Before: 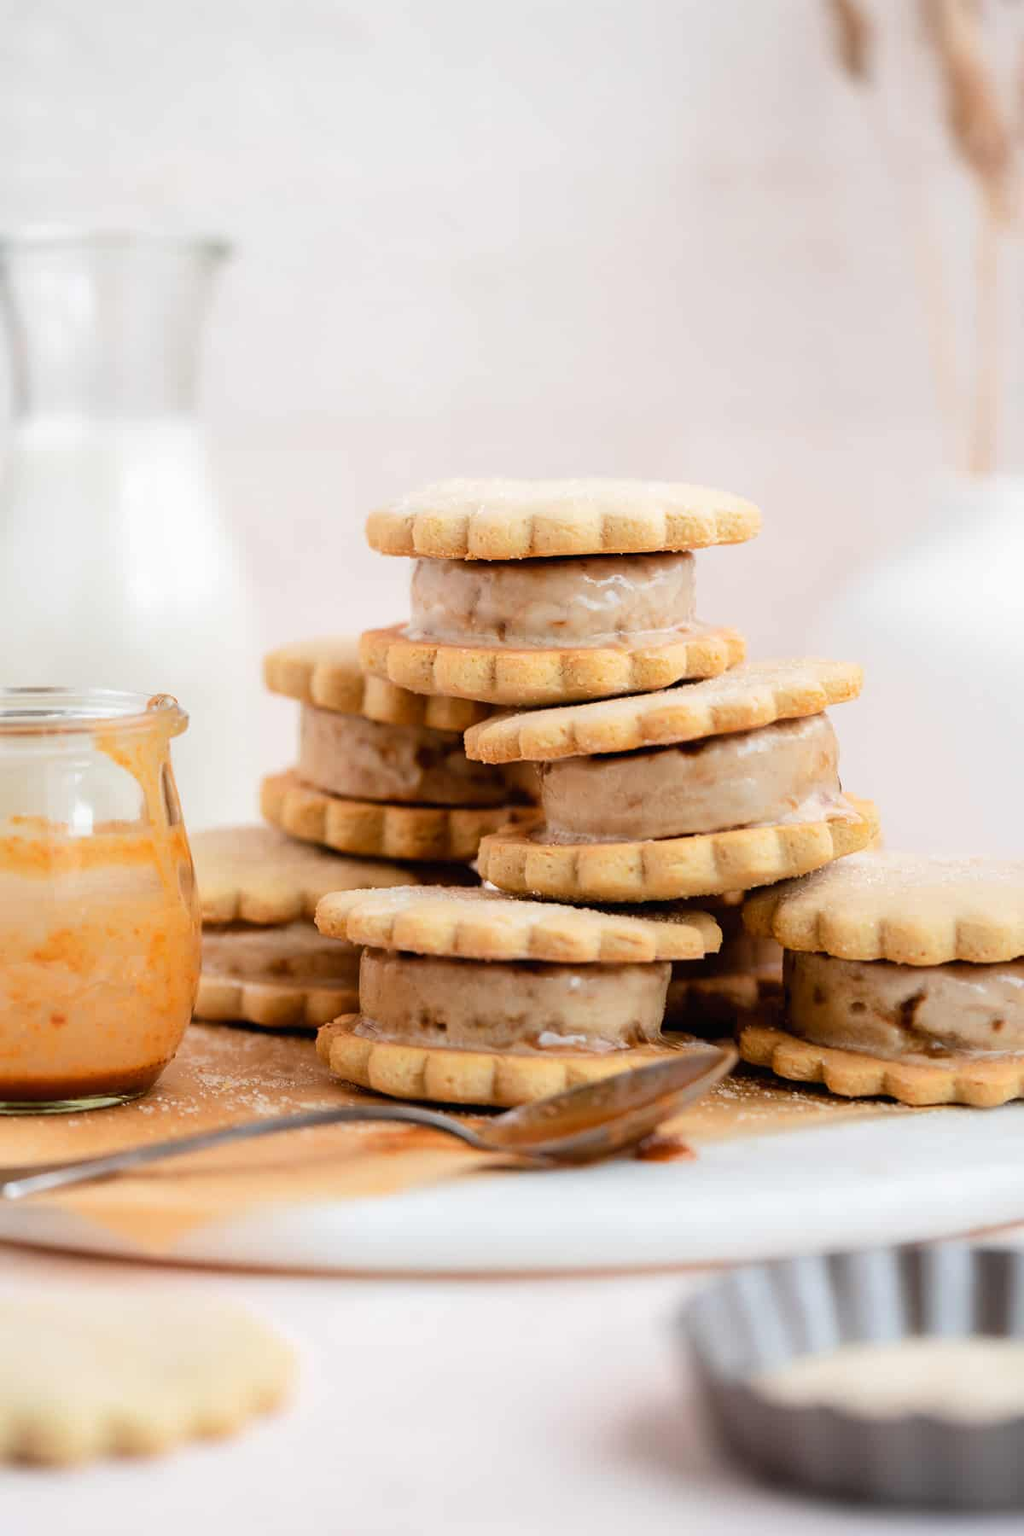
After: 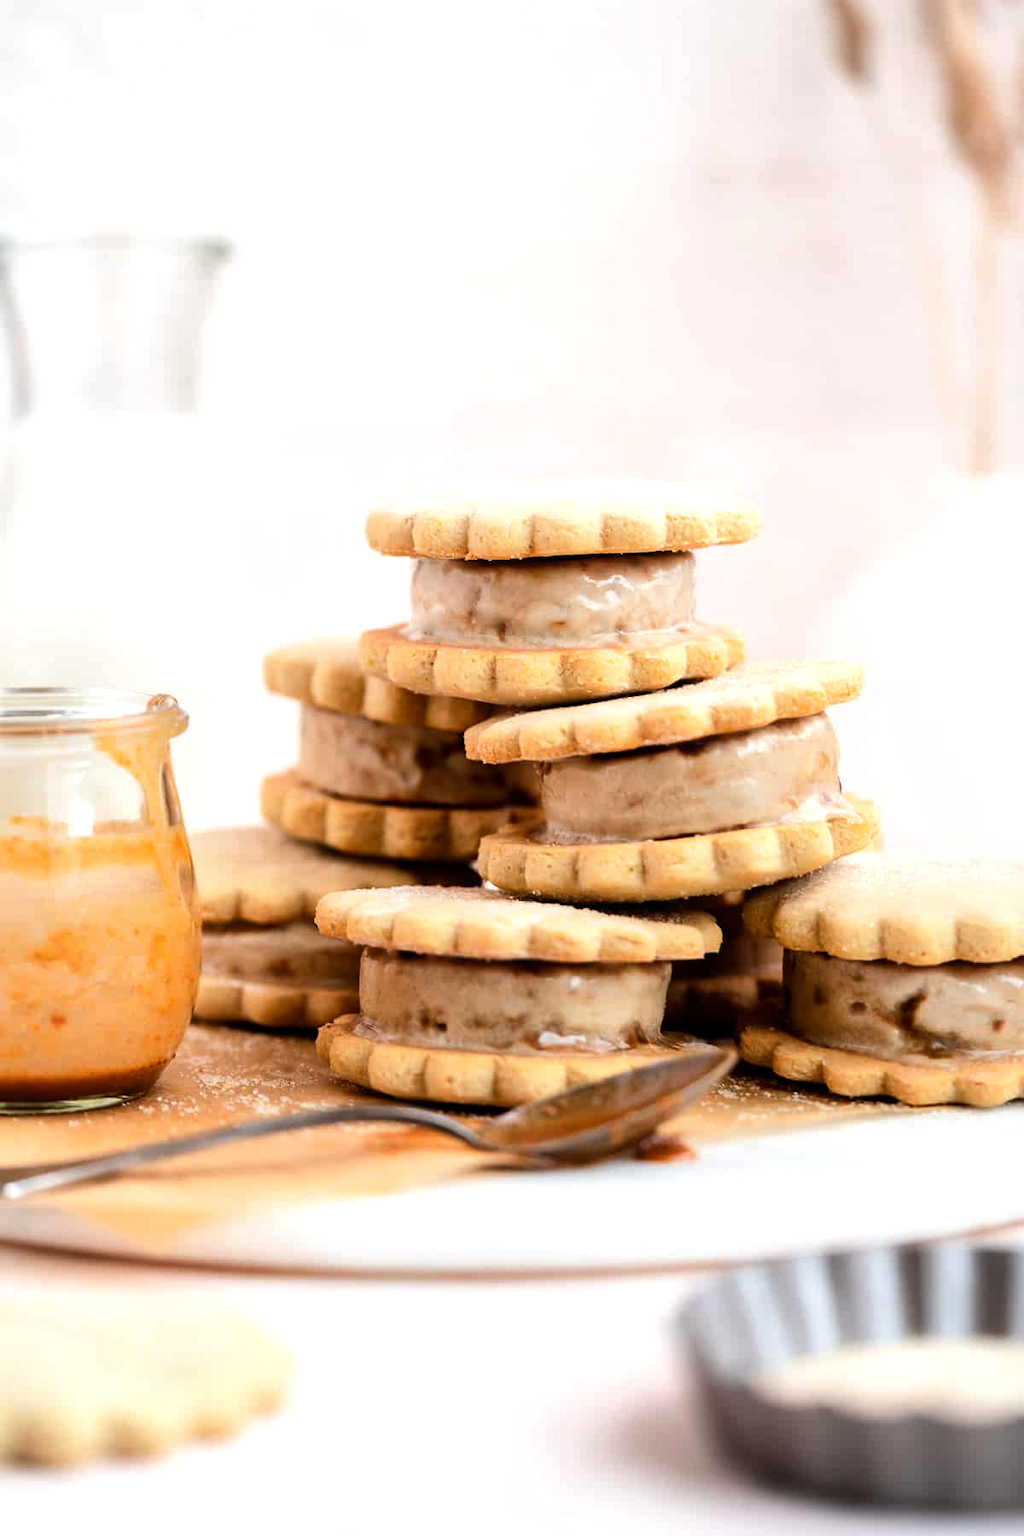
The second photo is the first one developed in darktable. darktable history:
tone equalizer: -8 EV -0.417 EV, -7 EV -0.389 EV, -6 EV -0.333 EV, -5 EV -0.222 EV, -3 EV 0.222 EV, -2 EV 0.333 EV, -1 EV 0.389 EV, +0 EV 0.417 EV, edges refinement/feathering 500, mask exposure compensation -1.57 EV, preserve details no
local contrast: mode bilateral grid, contrast 20, coarseness 50, detail 120%, midtone range 0.2
